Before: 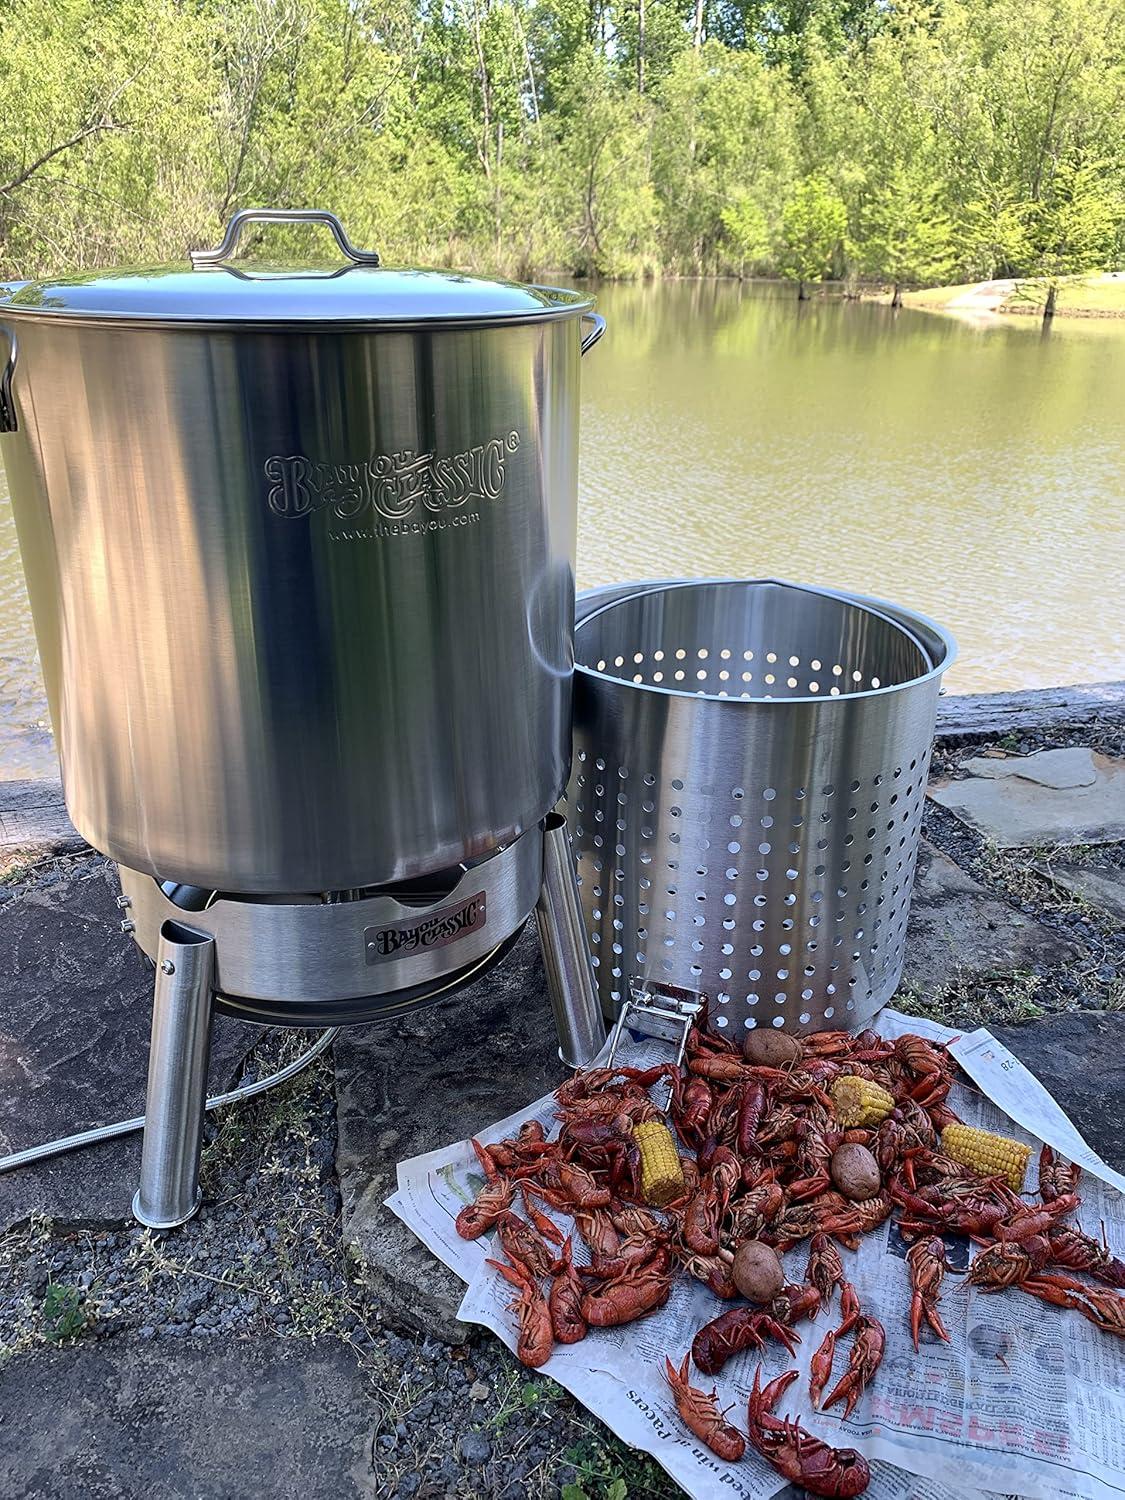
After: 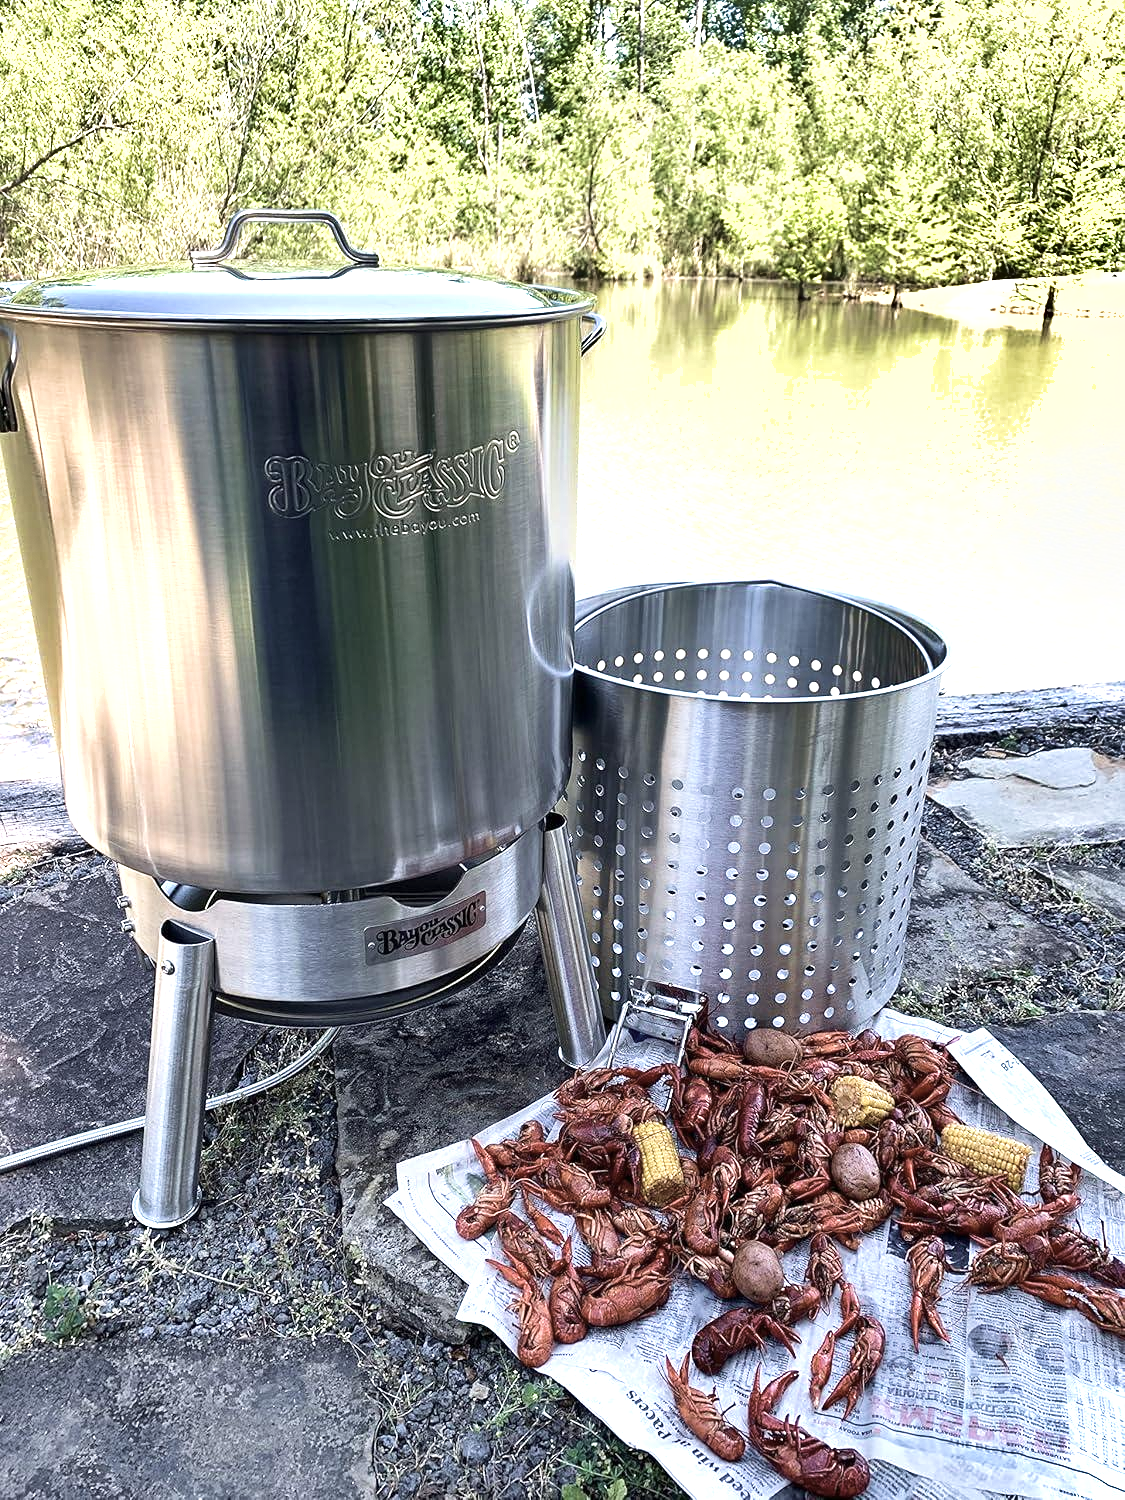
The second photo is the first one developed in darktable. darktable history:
velvia: on, module defaults
exposure: exposure 0.935 EV, compensate highlight preservation false
contrast brightness saturation: contrast 0.1, saturation -0.36
shadows and highlights: shadows 12, white point adjustment 1.2, soften with gaussian
